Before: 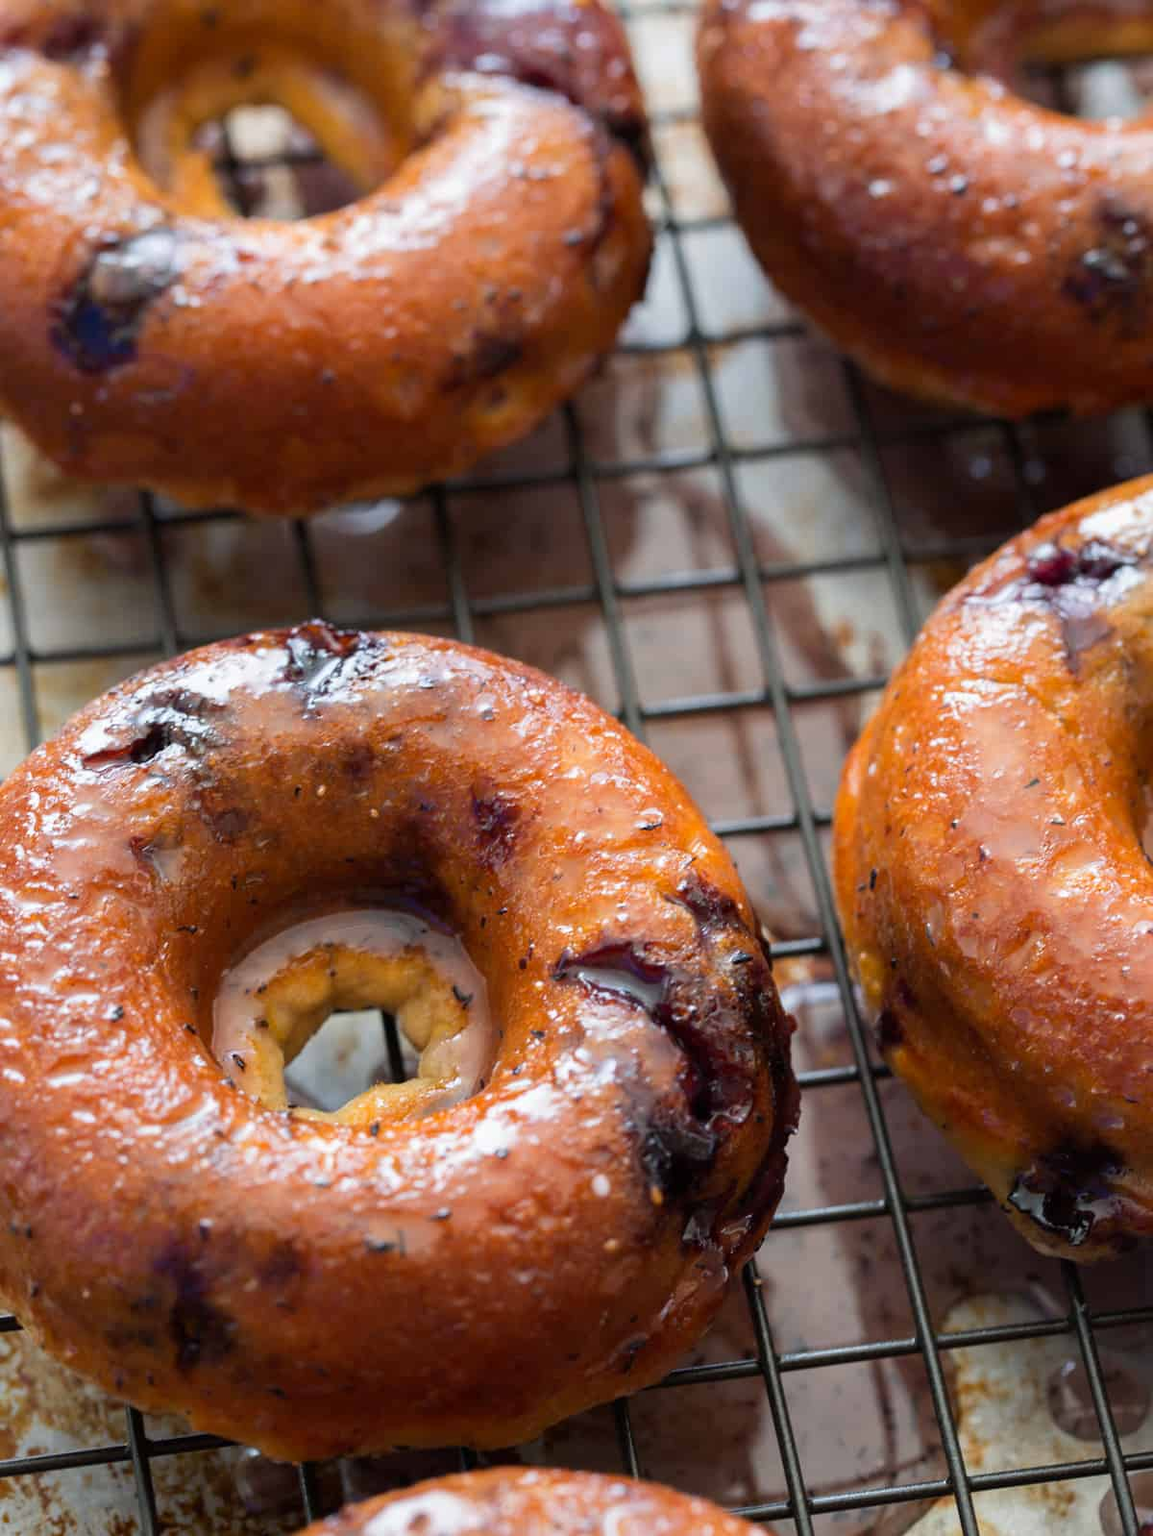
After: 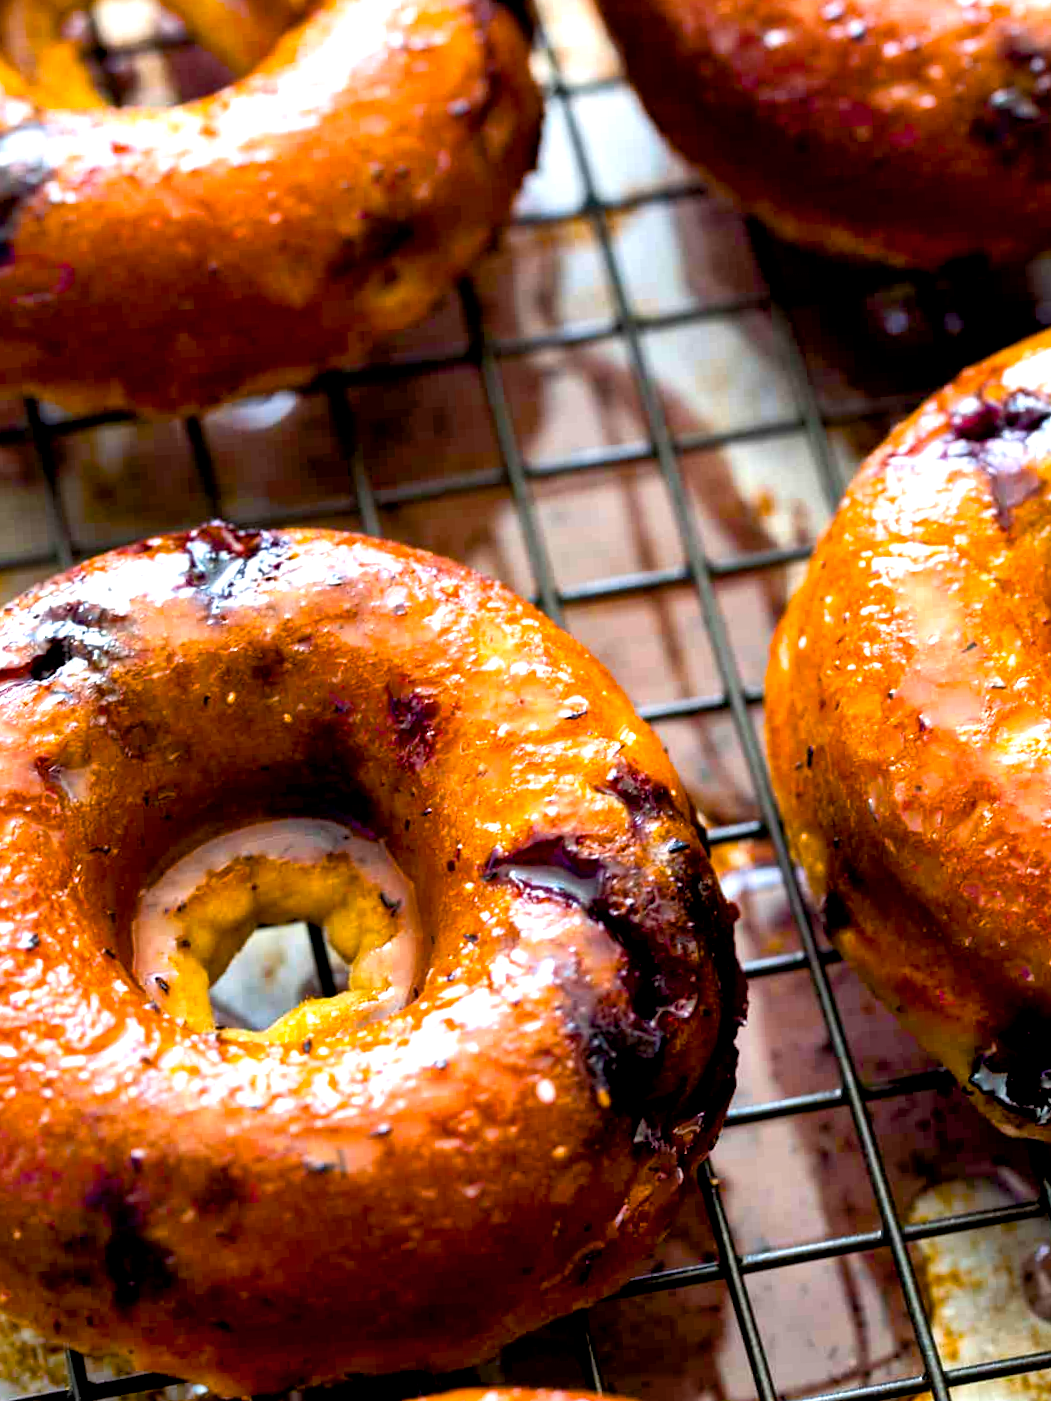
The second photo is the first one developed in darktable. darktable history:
shadows and highlights: shadows 47.65, highlights -42.87, soften with gaussian
exposure: black level correction 0.011, exposure -0.481 EV, compensate exposure bias true, compensate highlight preservation false
color balance rgb: linear chroma grading › global chroma 14.951%, perceptual saturation grading › global saturation 20%, perceptual saturation grading › highlights -25.142%, perceptual saturation grading › shadows 24.564%, perceptual brilliance grading › global brilliance 30.182%, perceptual brilliance grading › highlights 12.025%, perceptual brilliance grading › mid-tones 24.613%, global vibrance 20%
crop and rotate: angle 3.33°, left 5.719%, top 5.695%
